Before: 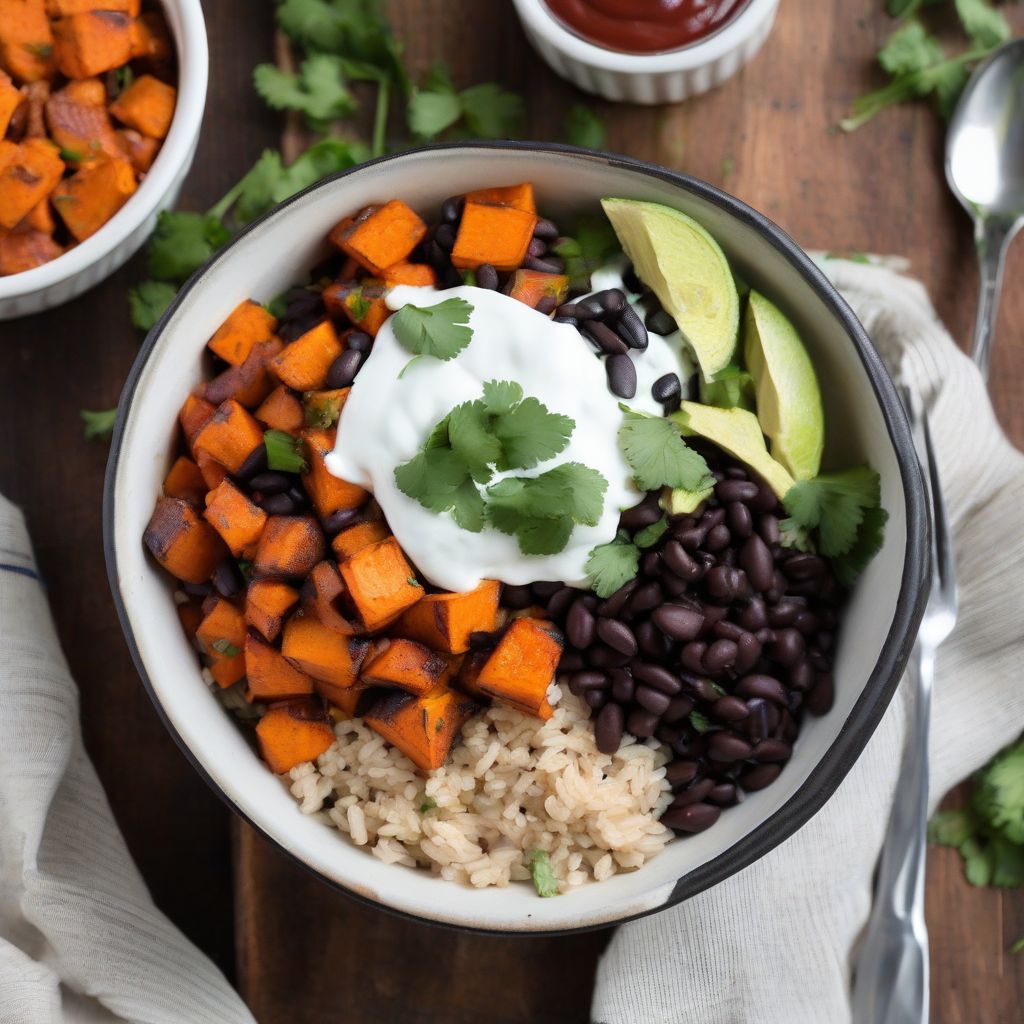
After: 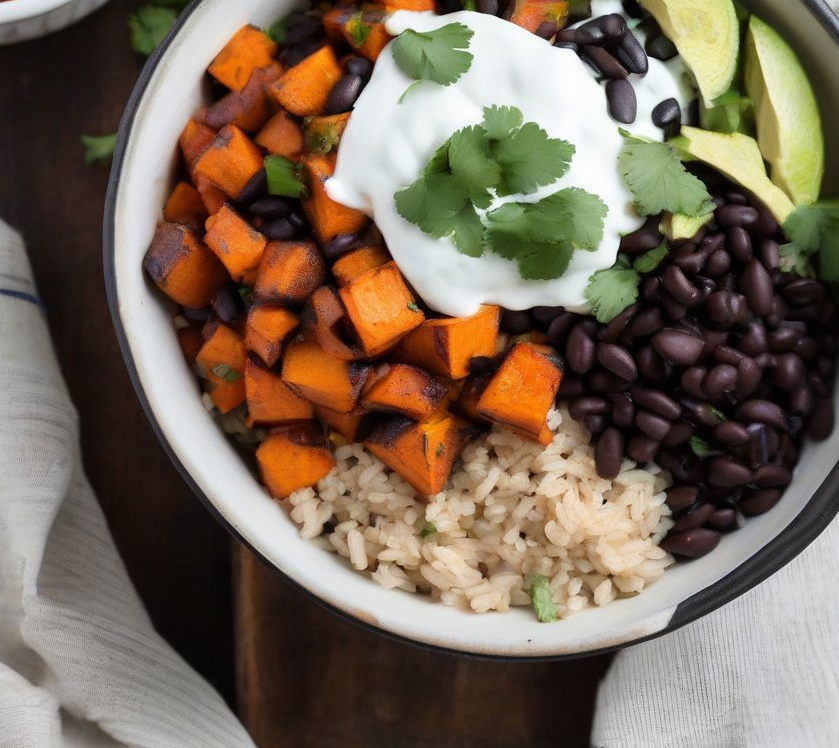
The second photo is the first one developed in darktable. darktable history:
crop: top 26.916%, right 18.045%
